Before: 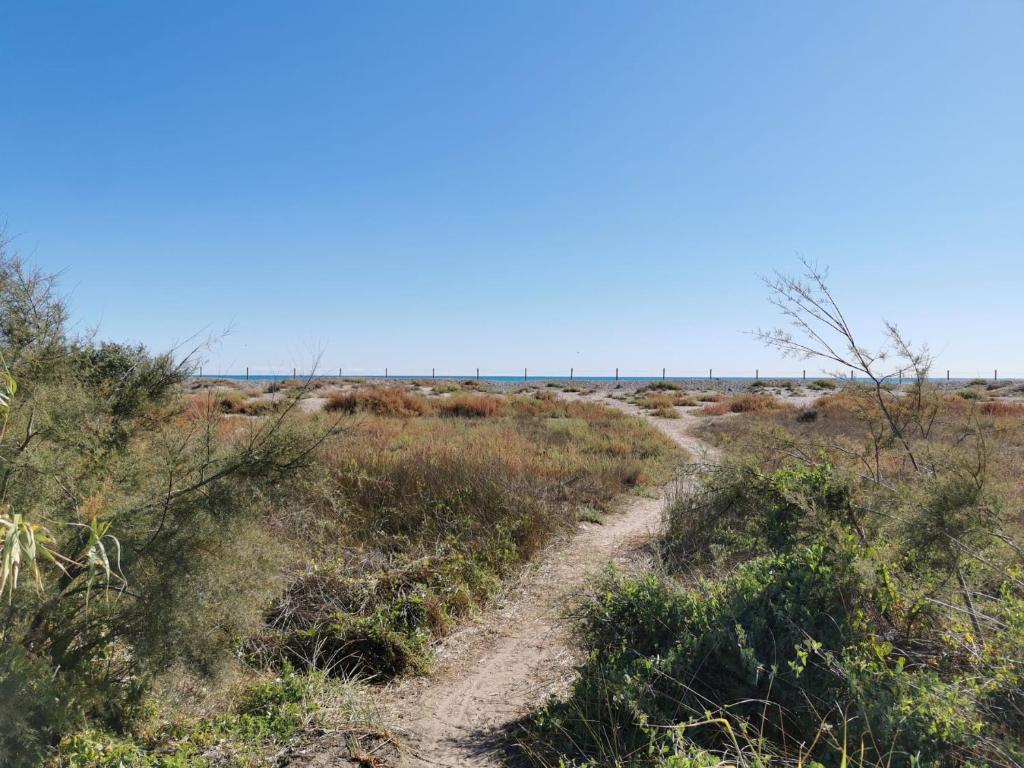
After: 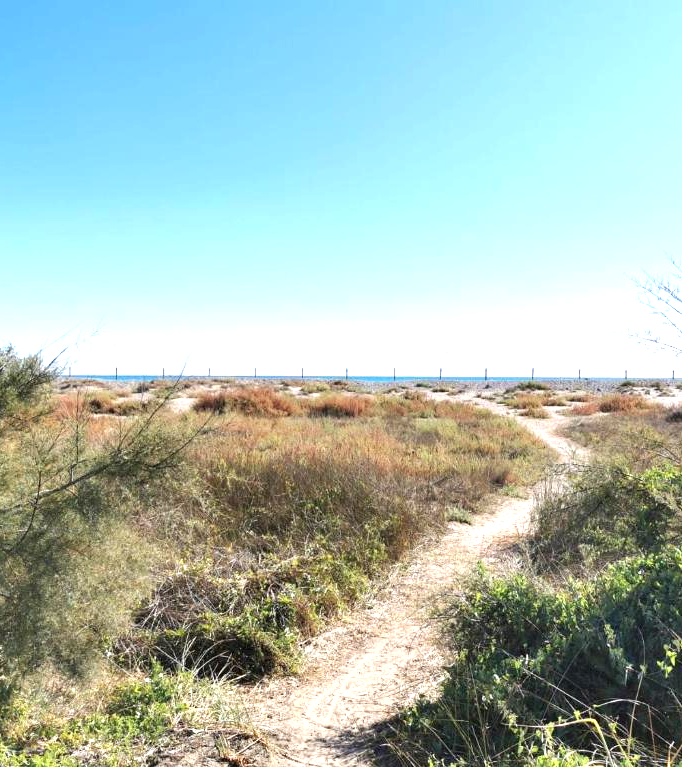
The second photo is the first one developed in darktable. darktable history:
exposure: exposure 1.145 EV, compensate highlight preservation false
crop and rotate: left 12.843%, right 20.491%
